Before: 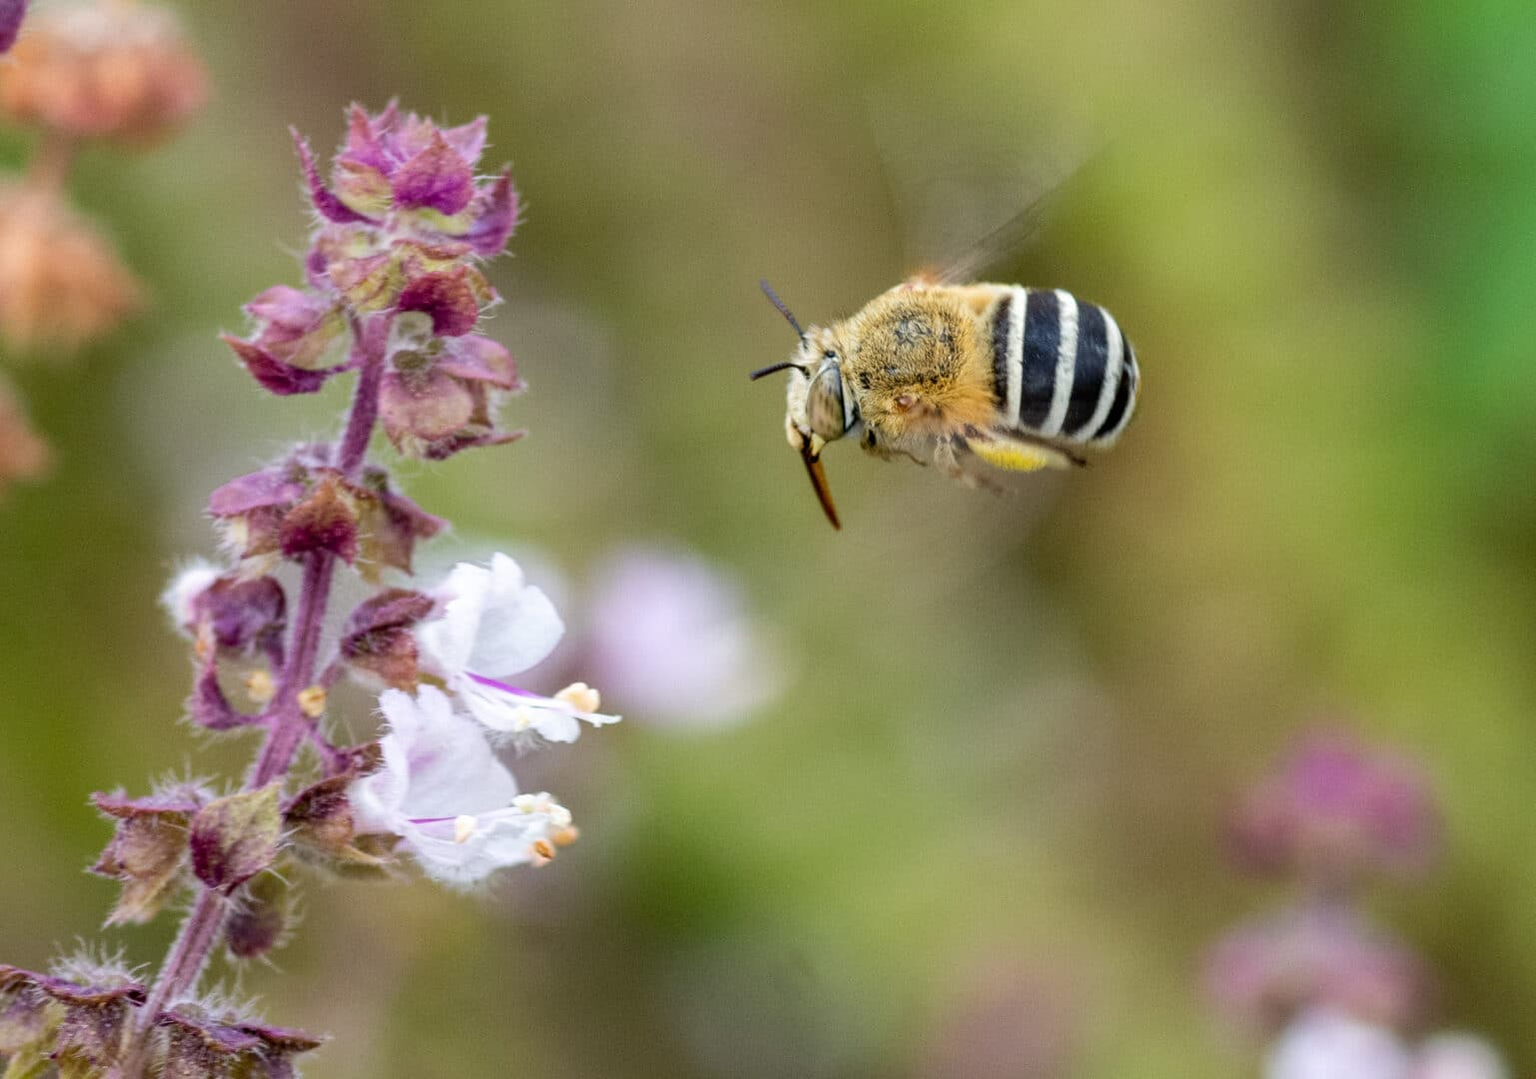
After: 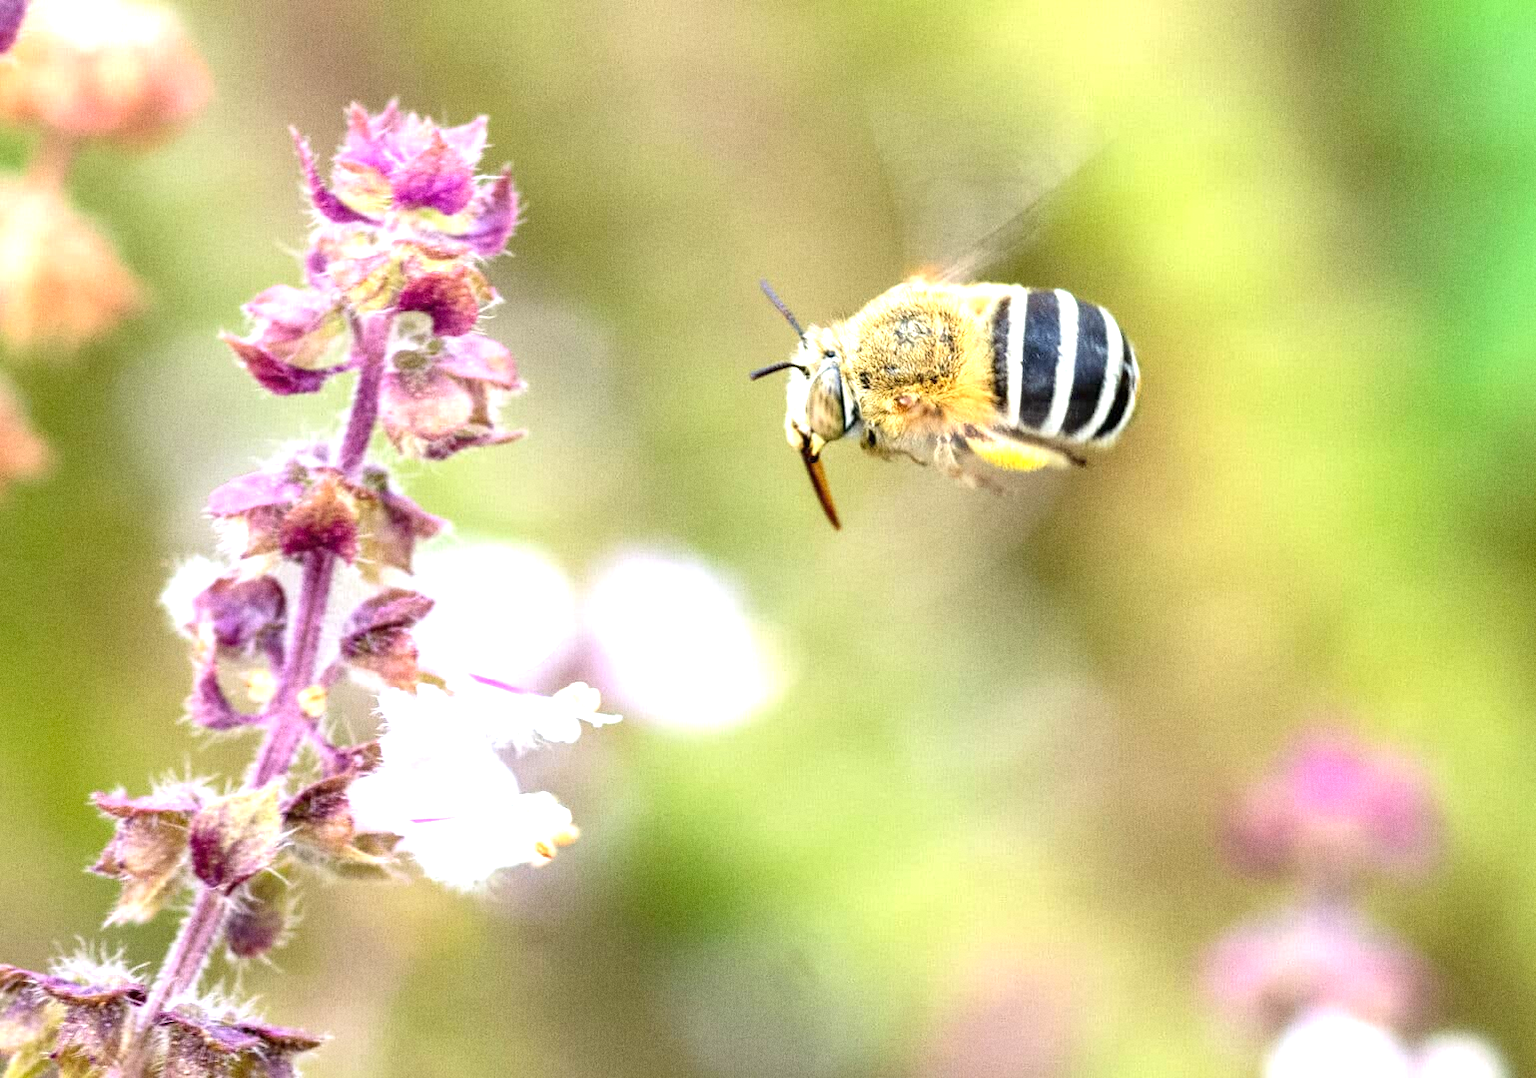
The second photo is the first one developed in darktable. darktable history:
exposure: black level correction 0, exposure 1.388 EV, compensate exposure bias true, compensate highlight preservation false
grain: on, module defaults
